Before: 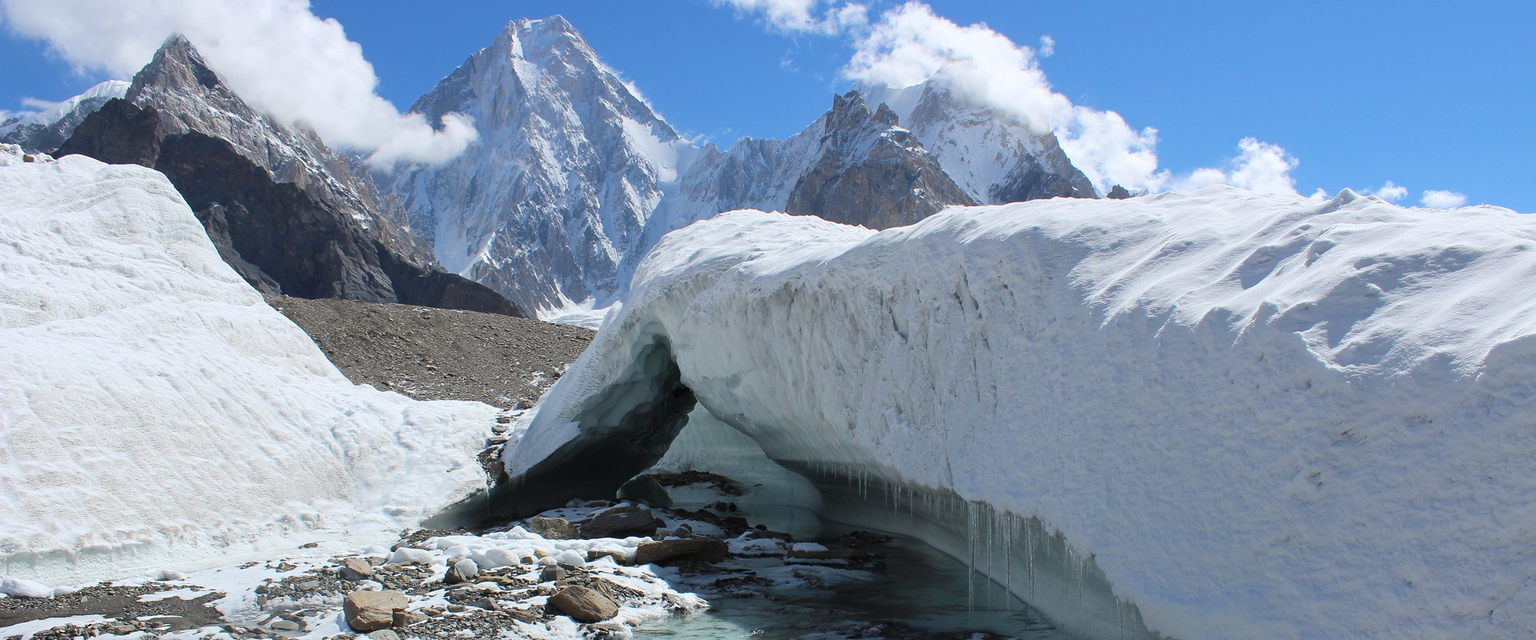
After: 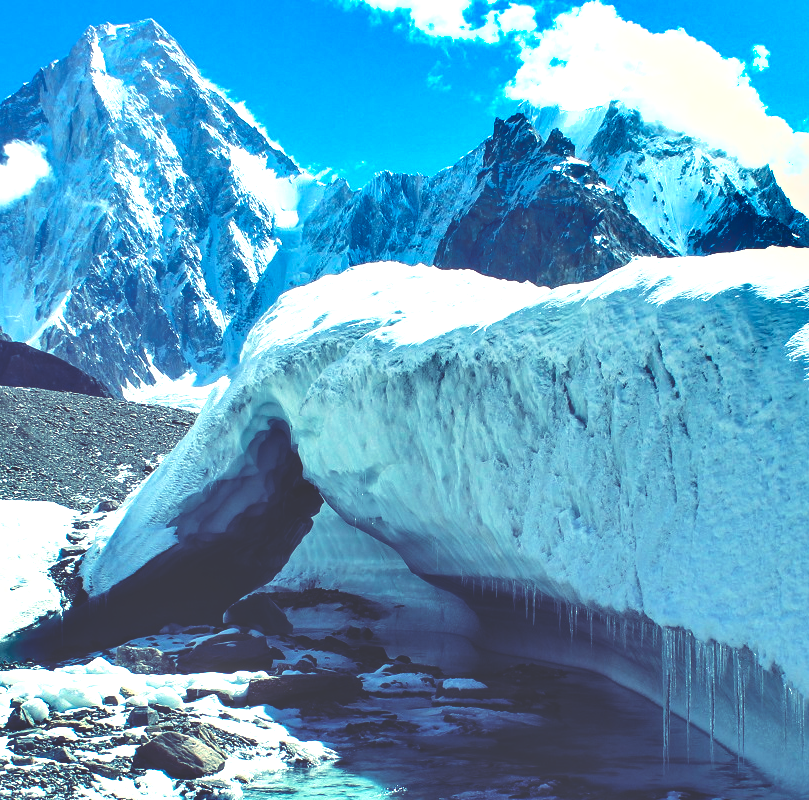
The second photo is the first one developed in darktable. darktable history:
crop: left 28.583%, right 29.231%
tone equalizer: -8 EV -0.75 EV, -7 EV -0.7 EV, -6 EV -0.6 EV, -5 EV -0.4 EV, -3 EV 0.4 EV, -2 EV 0.6 EV, -1 EV 0.7 EV, +0 EV 0.75 EV, edges refinement/feathering 500, mask exposure compensation -1.57 EV, preserve details no
exposure: black level correction 0, exposure 0.5 EV, compensate highlight preservation false
white balance: emerald 1
shadows and highlights: shadows 60, soften with gaussian
local contrast: detail 110%
rgb curve: curves: ch0 [(0, 0.186) (0.314, 0.284) (0.576, 0.466) (0.805, 0.691) (0.936, 0.886)]; ch1 [(0, 0.186) (0.314, 0.284) (0.581, 0.534) (0.771, 0.746) (0.936, 0.958)]; ch2 [(0, 0.216) (0.275, 0.39) (1, 1)], mode RGB, independent channels, compensate middle gray true, preserve colors none
